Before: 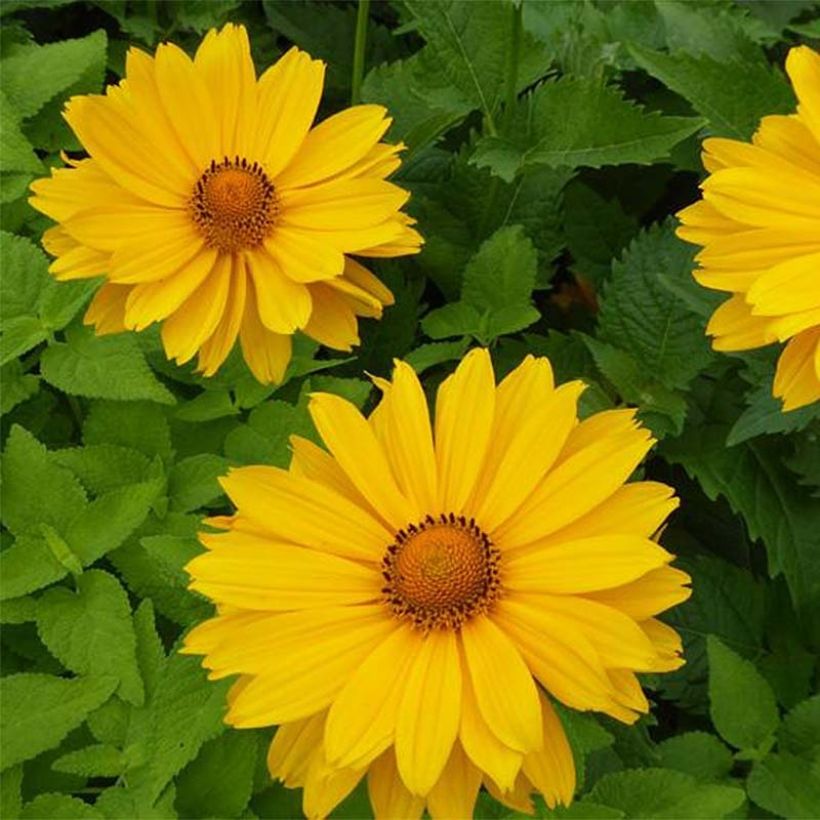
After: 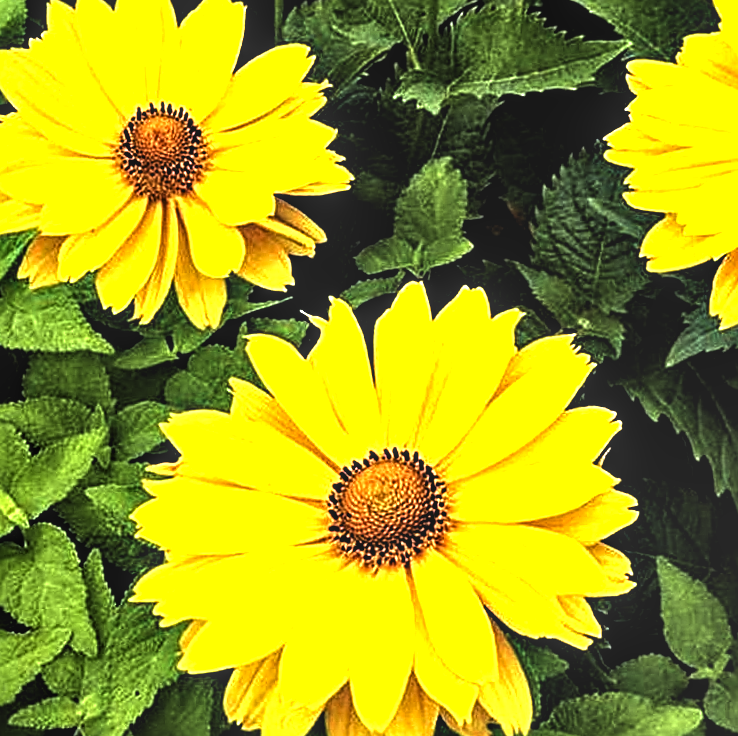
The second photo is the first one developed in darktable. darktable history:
crop and rotate: angle 2.93°, left 5.494%, top 5.676%
exposure: exposure 0.634 EV, compensate exposure bias true, compensate highlight preservation false
local contrast: on, module defaults
tone equalizer: -8 EV -0.749 EV, -7 EV -0.706 EV, -6 EV -0.571 EV, -5 EV -0.391 EV, -3 EV 0.37 EV, -2 EV 0.6 EV, -1 EV 0.69 EV, +0 EV 0.743 EV, edges refinement/feathering 500, mask exposure compensation -1.57 EV, preserve details no
contrast equalizer: octaves 7, y [[0.6 ×6], [0.55 ×6], [0 ×6], [0 ×6], [0 ×6]]
levels: levels [0.101, 0.578, 0.953]
sharpen: radius 2.69, amount 0.673
